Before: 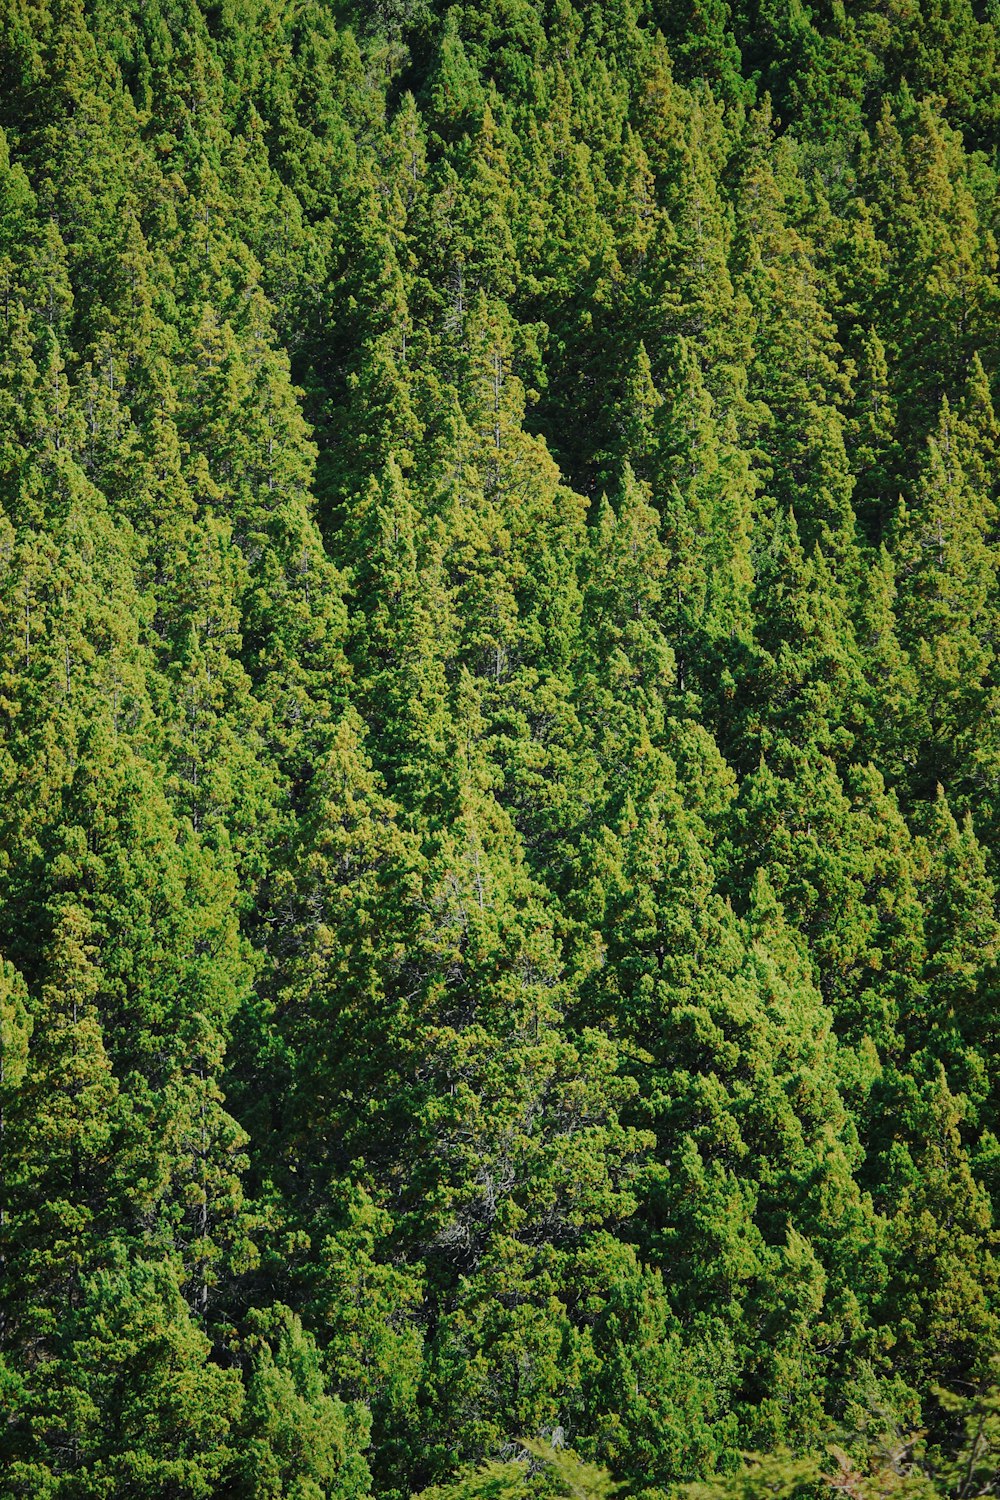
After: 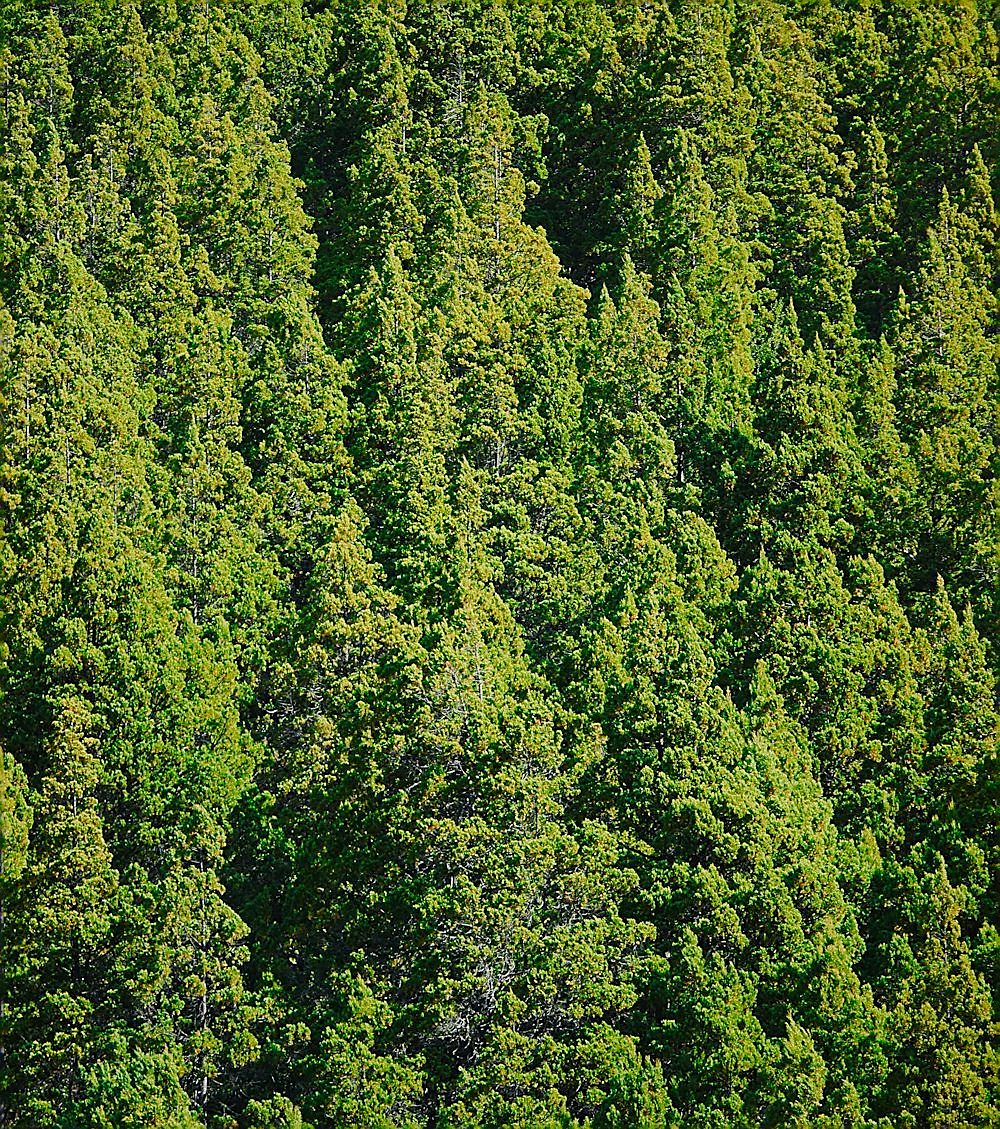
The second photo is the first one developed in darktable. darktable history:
color balance rgb: linear chroma grading › shadows 10.642%, linear chroma grading › highlights 10.766%, linear chroma grading › global chroma 14.461%, linear chroma grading › mid-tones 14.701%, perceptual saturation grading › global saturation 0.92%, perceptual saturation grading › highlights -25.623%, perceptual saturation grading › shadows 29.3%
crop: top 13.92%, bottom 10.806%
sharpen: radius 1.401, amount 1.262, threshold 0.828
